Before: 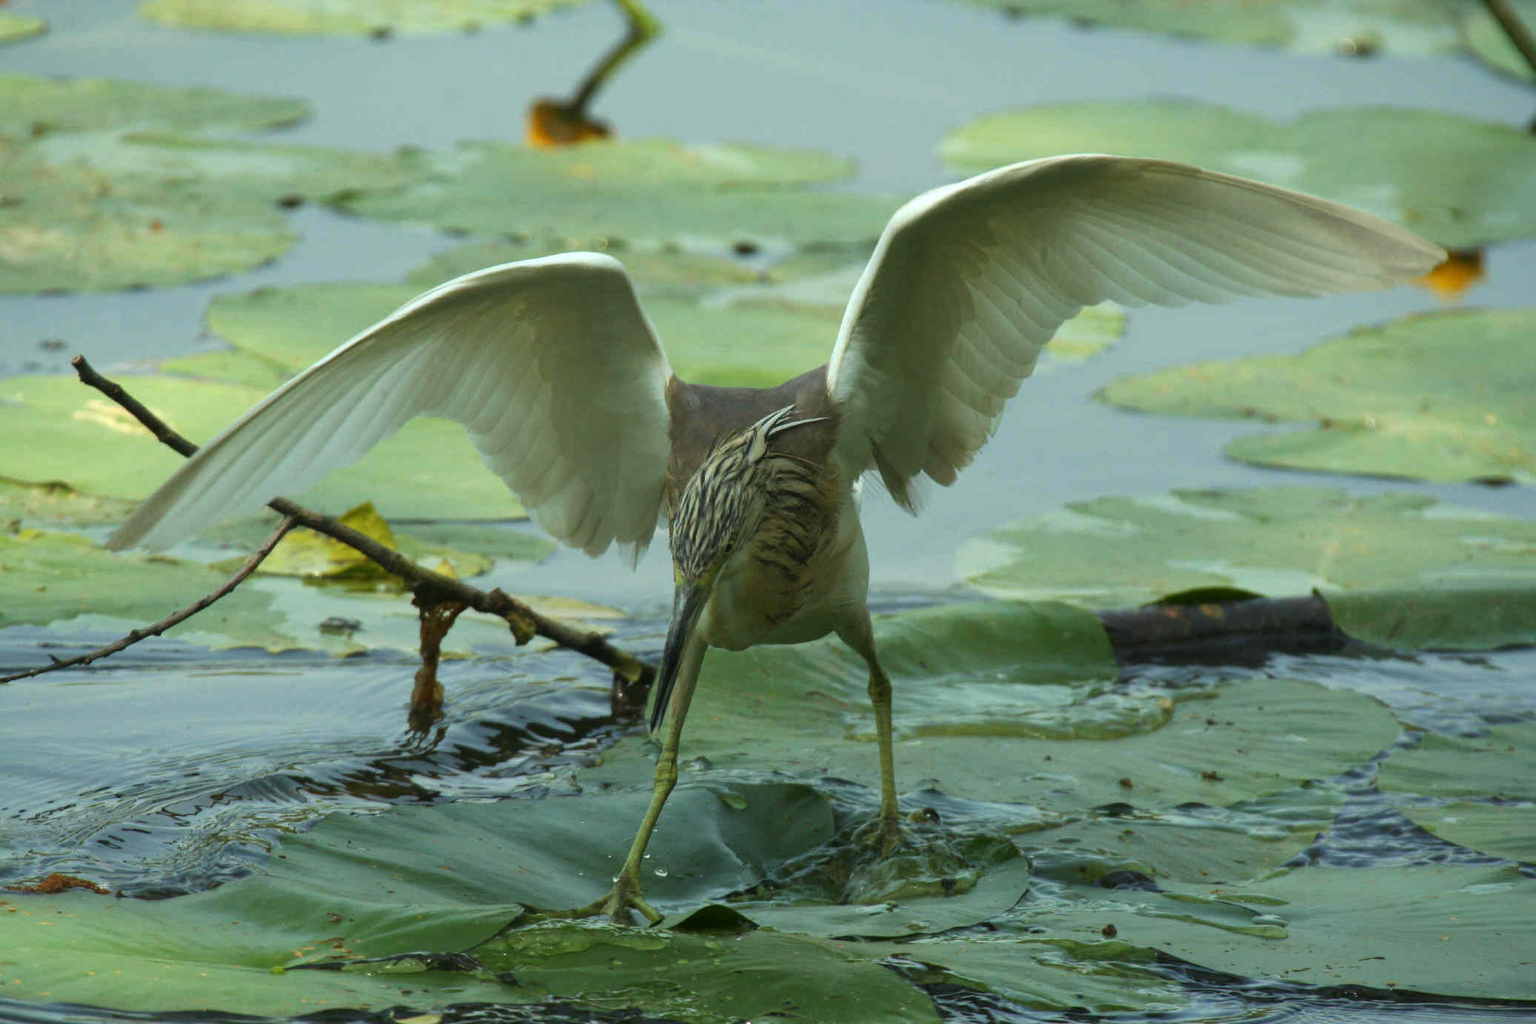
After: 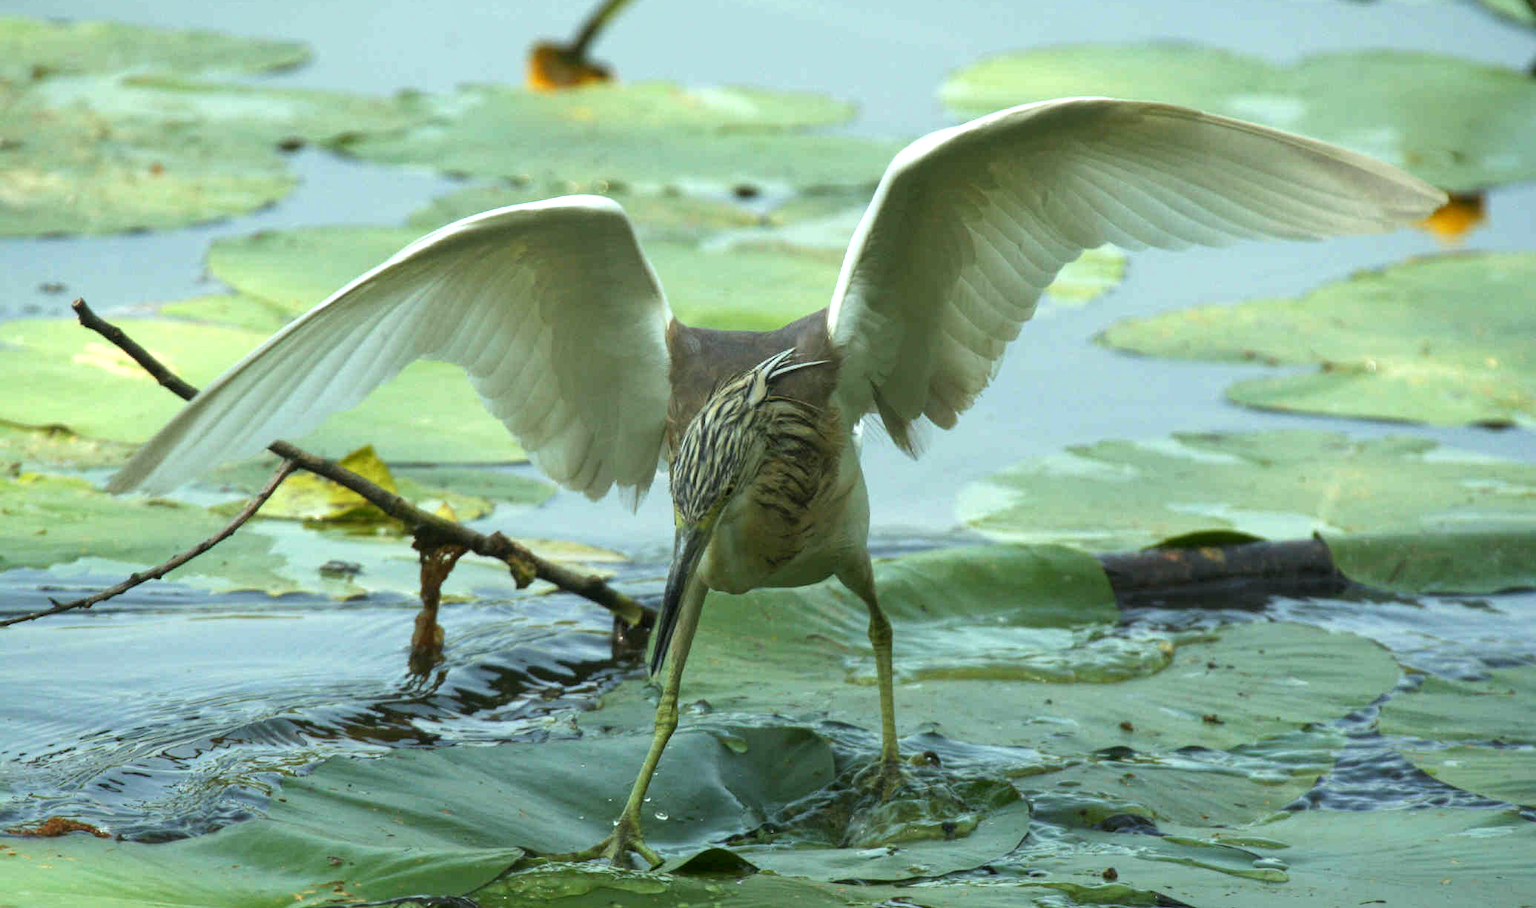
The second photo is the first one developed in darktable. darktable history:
crop and rotate: top 5.609%, bottom 5.609%
local contrast: highlights 100%, shadows 100%, detail 120%, midtone range 0.2
exposure: exposure 0.559 EV, compensate highlight preservation false
white balance: red 0.98, blue 1.034
